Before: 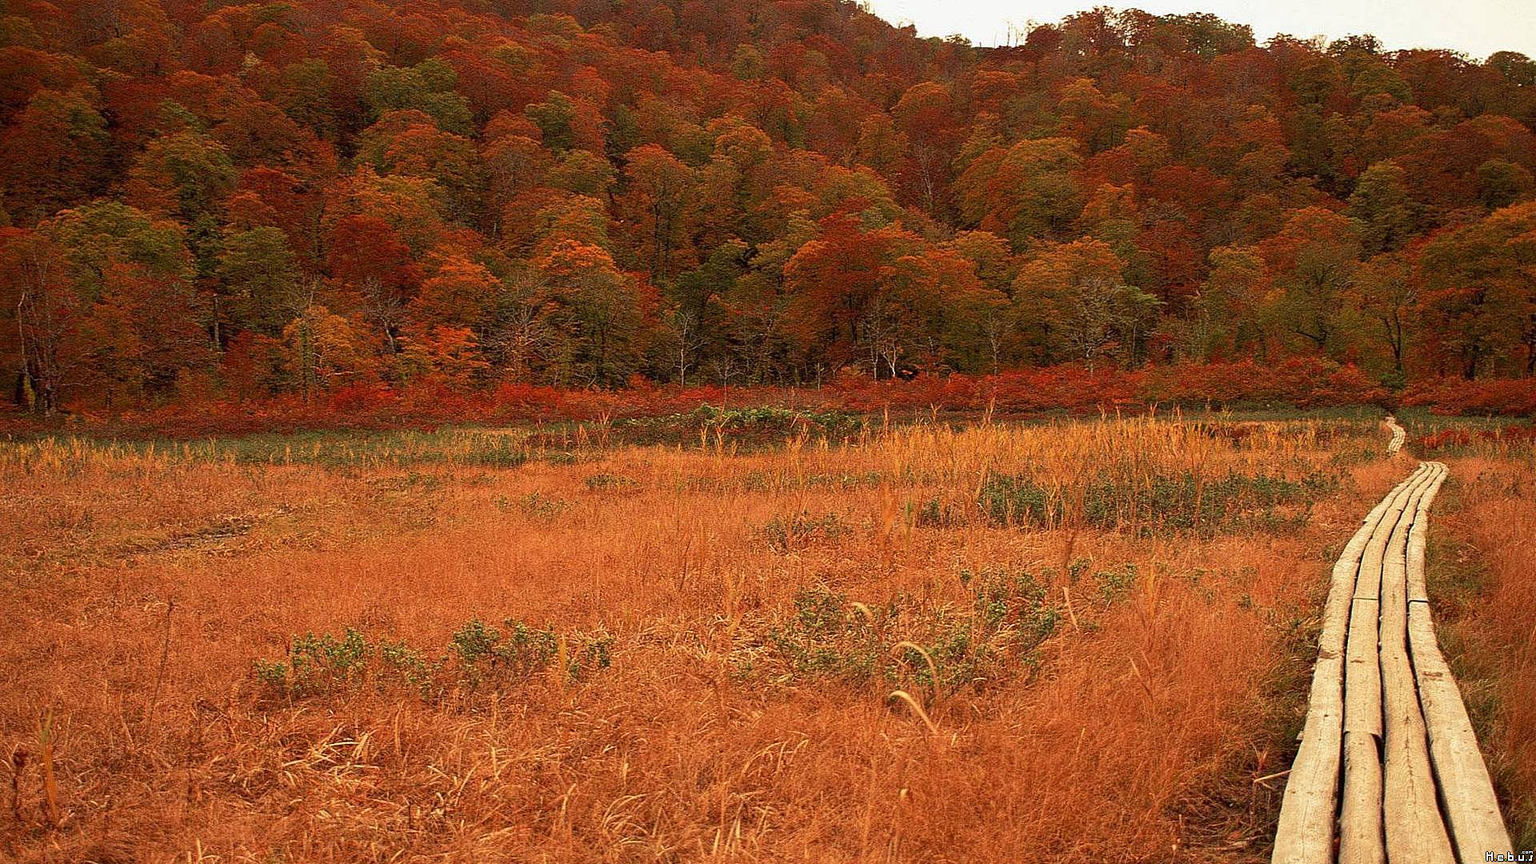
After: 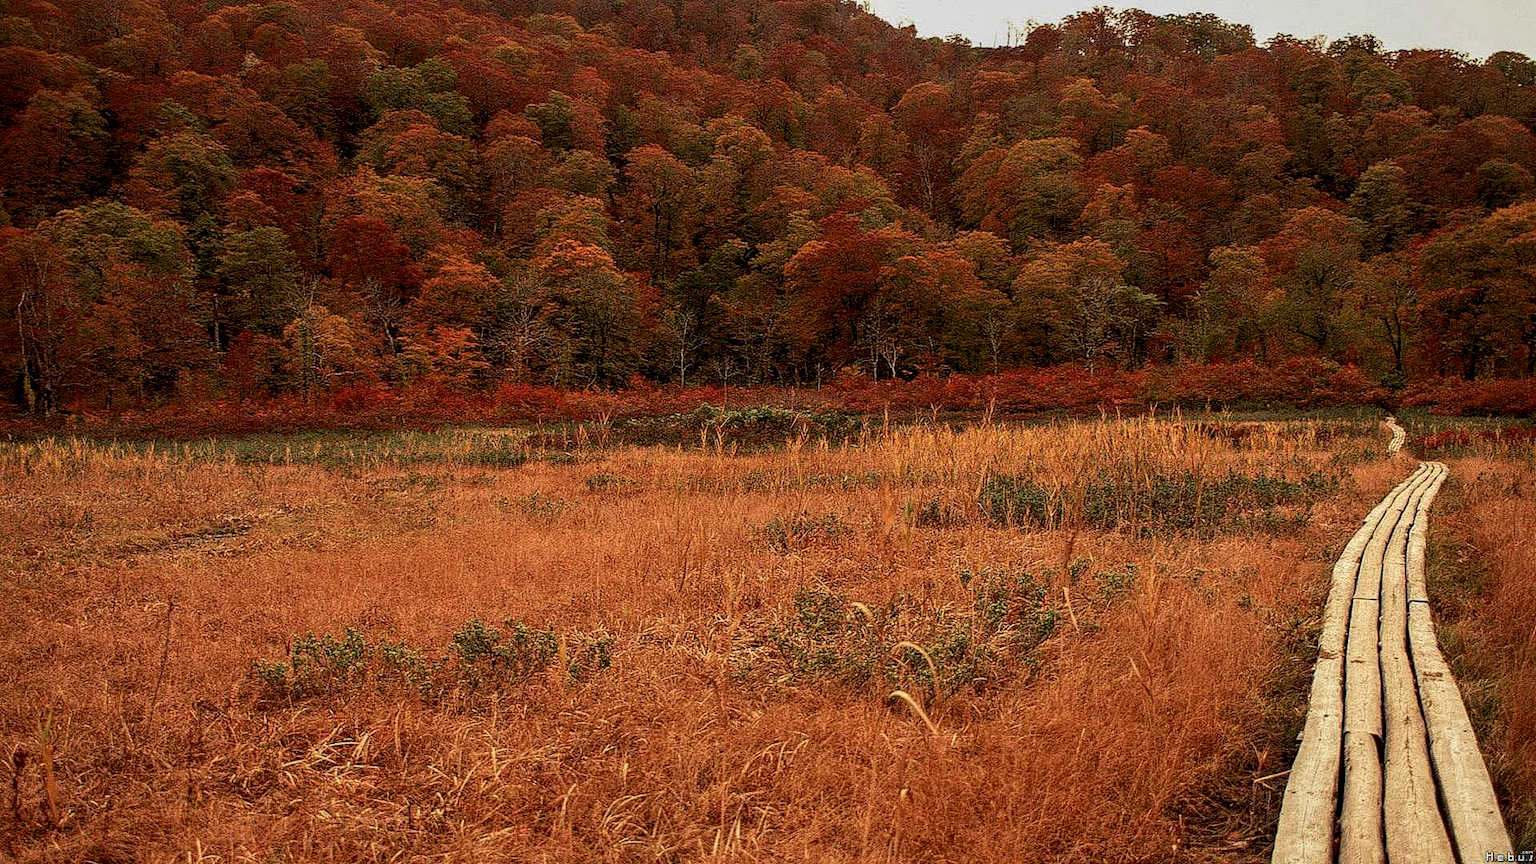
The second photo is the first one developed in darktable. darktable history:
exposure: exposure -0.582 EV, compensate highlight preservation false
local contrast: detail 160%
